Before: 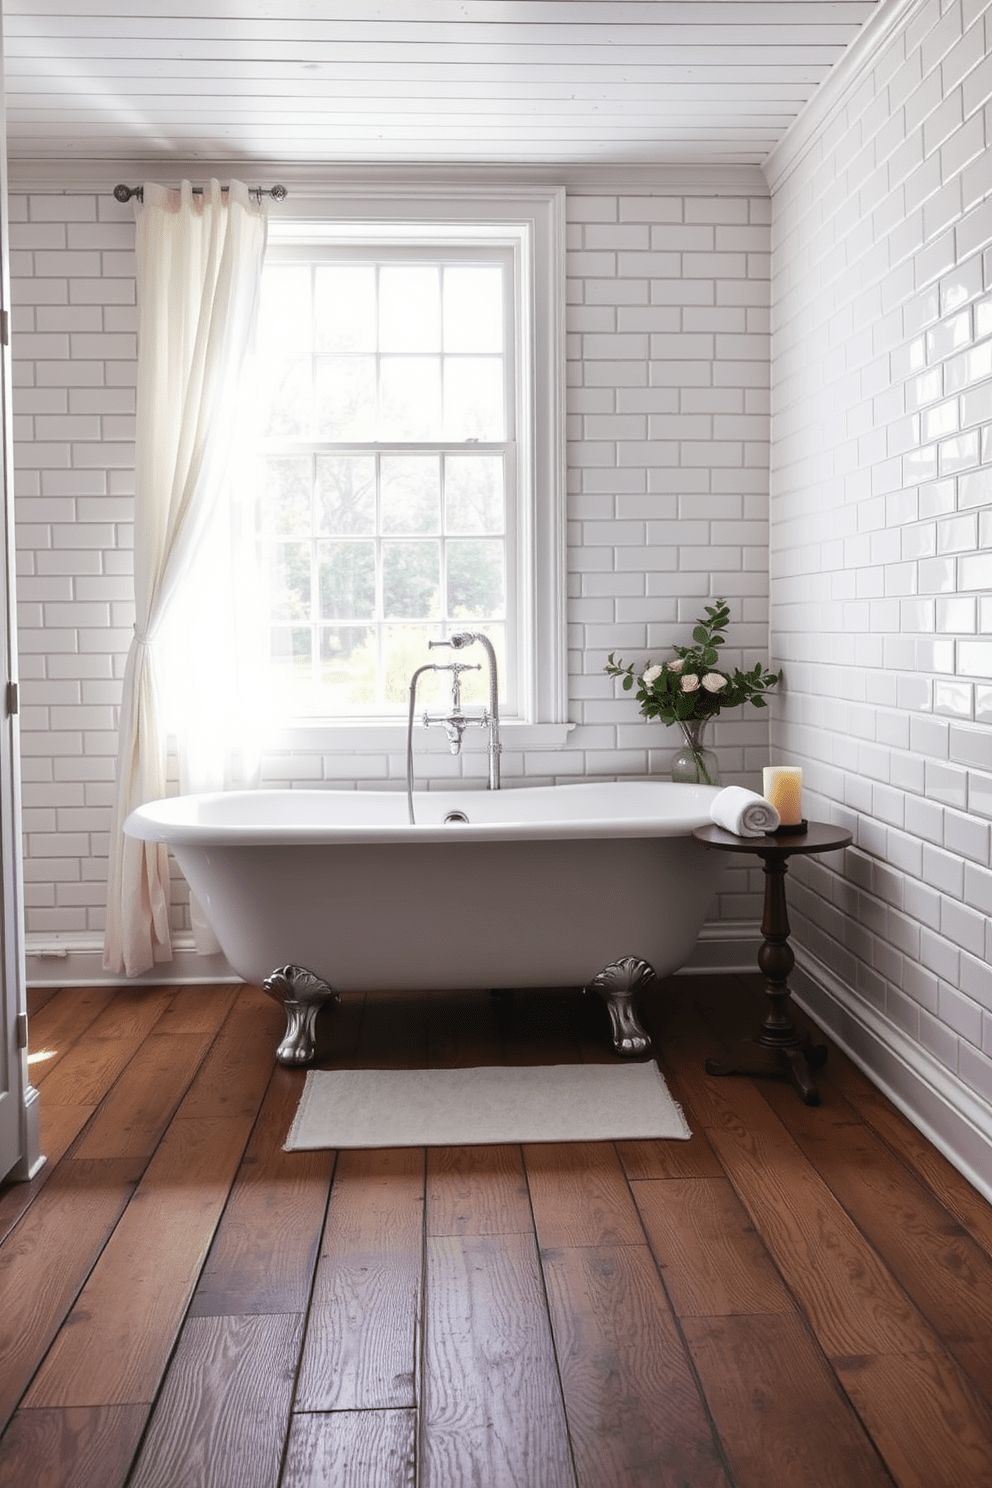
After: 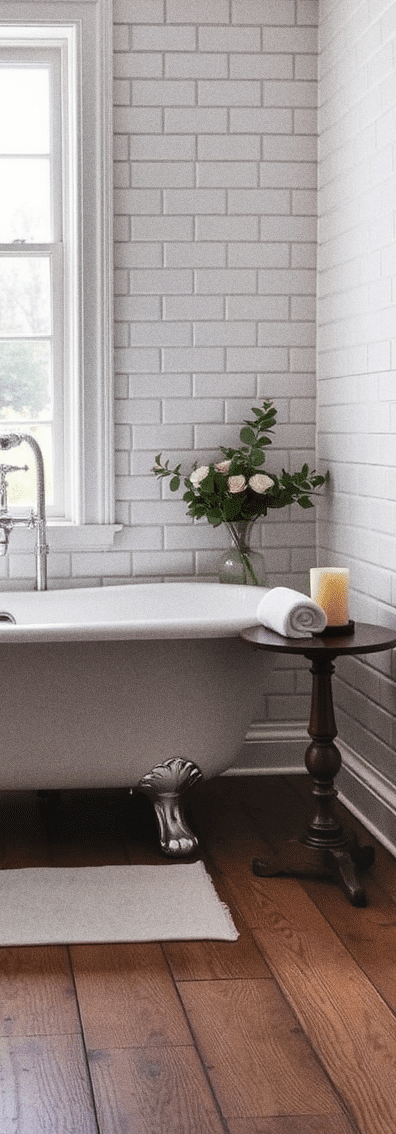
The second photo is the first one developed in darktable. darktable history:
crop: left 45.721%, top 13.393%, right 14.118%, bottom 10.01%
grain: coarseness 0.09 ISO
shadows and highlights: shadows 75, highlights -25, soften with gaussian
